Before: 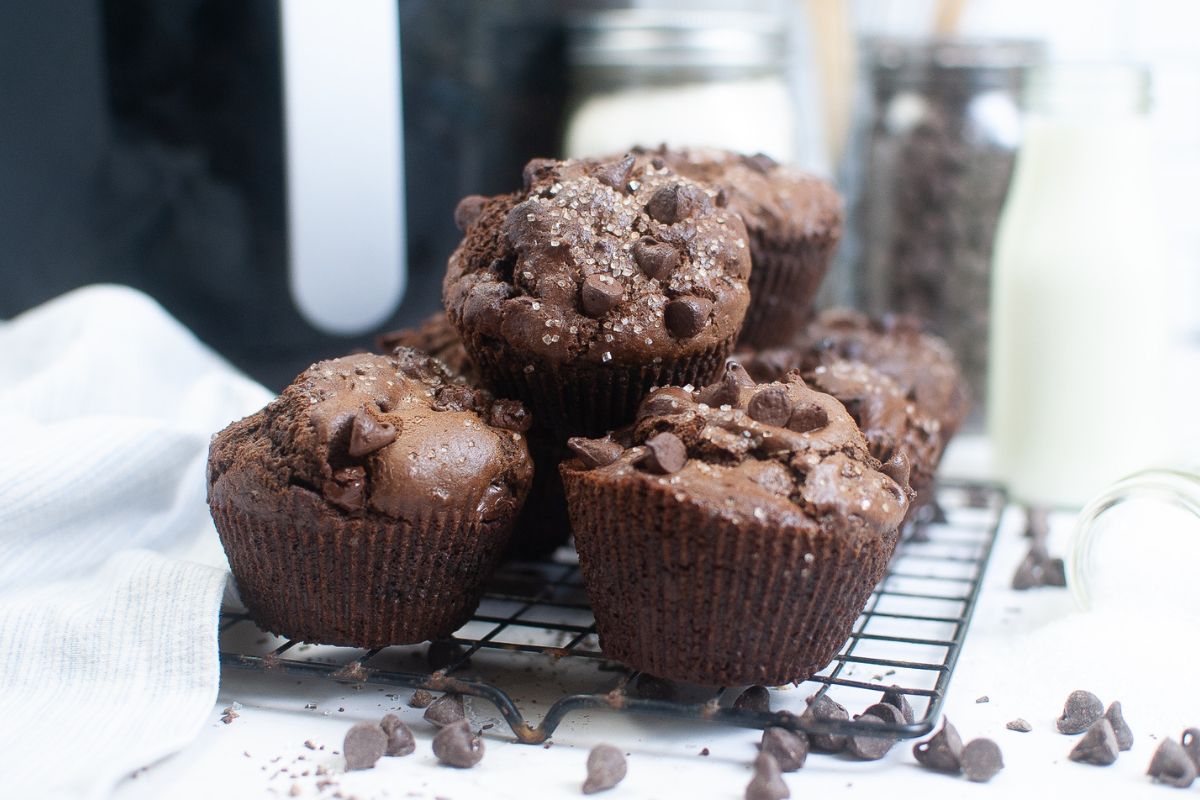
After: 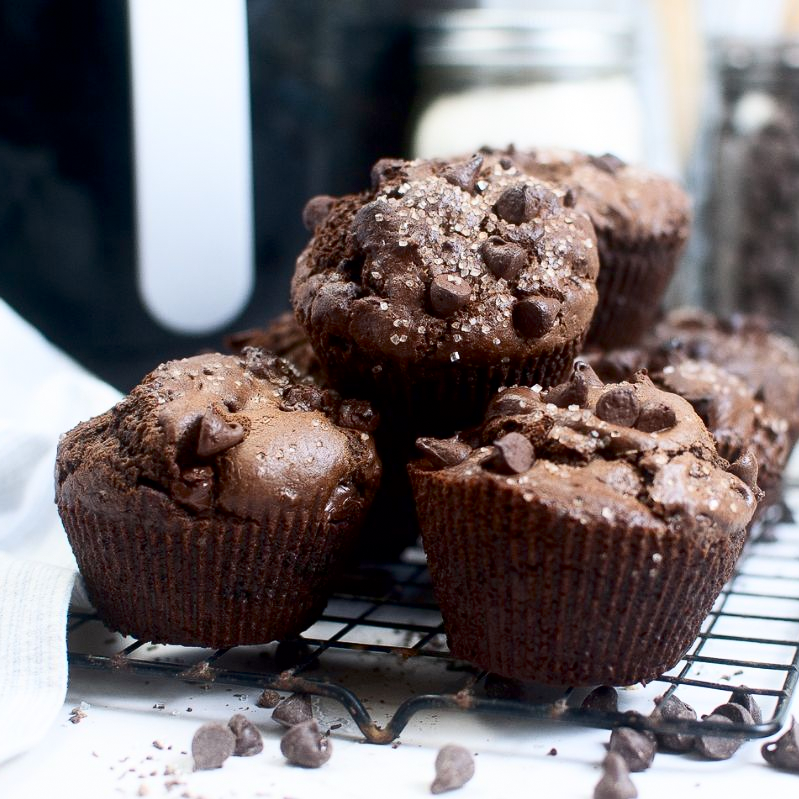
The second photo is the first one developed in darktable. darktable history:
grain: coarseness 0.81 ISO, strength 1.34%, mid-tones bias 0%
contrast brightness saturation: contrast 0.22
exposure: black level correction 0.007, compensate highlight preservation false
crop and rotate: left 12.673%, right 20.66%
